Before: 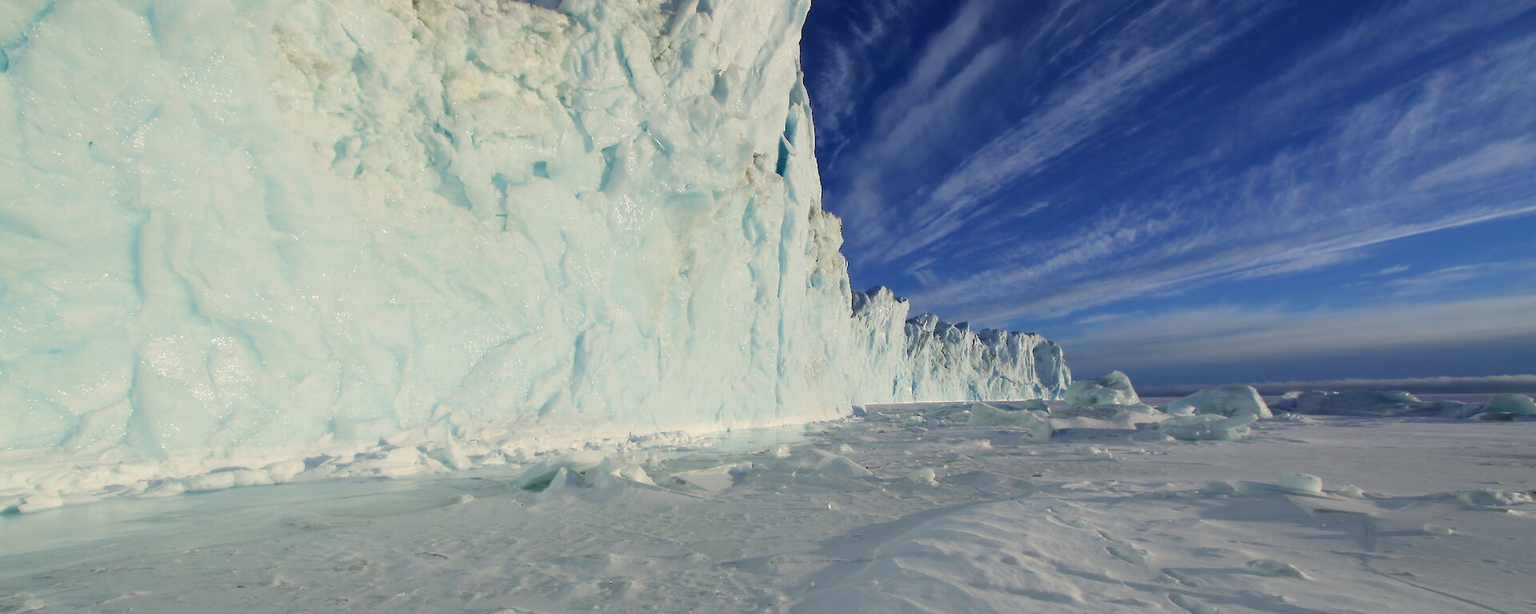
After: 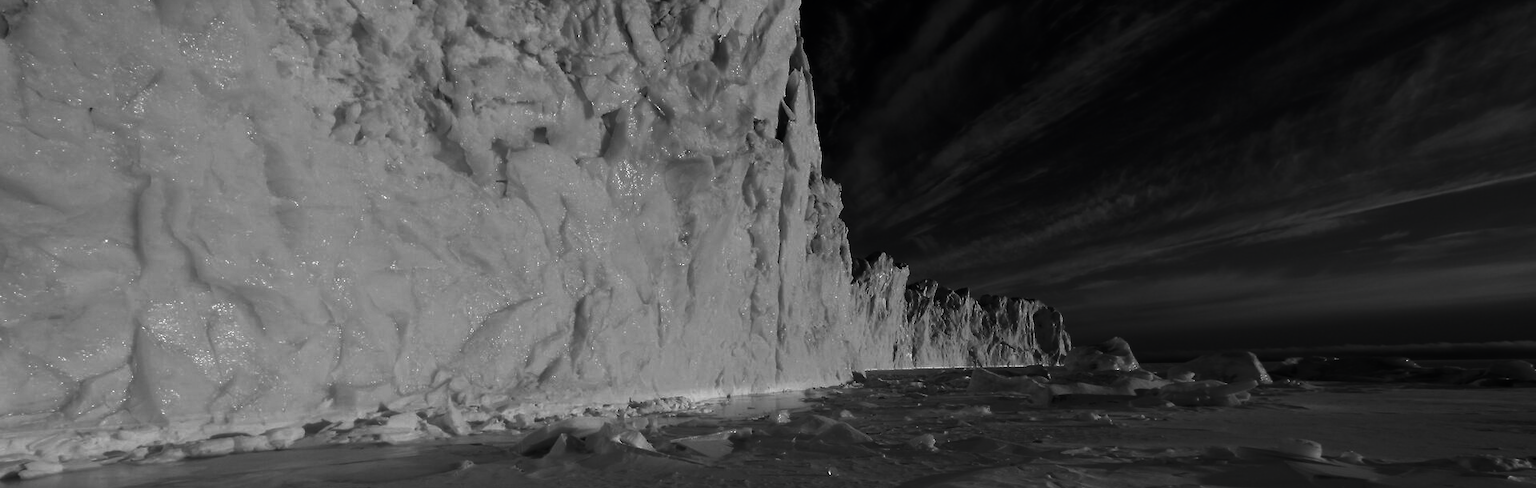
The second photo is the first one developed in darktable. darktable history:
contrast brightness saturation: contrast 0.024, brightness -0.999, saturation -0.987
crop and rotate: top 5.668%, bottom 14.835%
